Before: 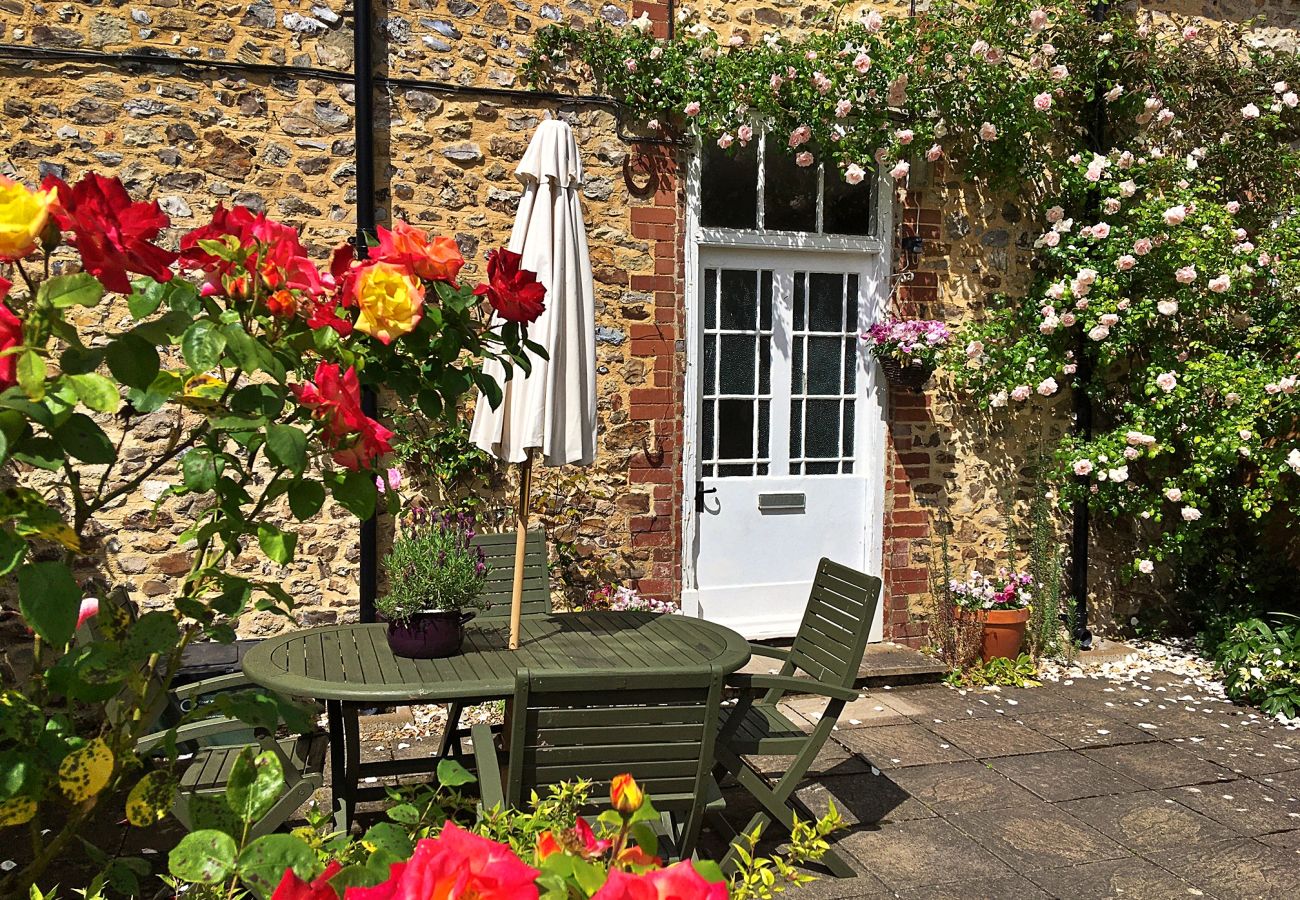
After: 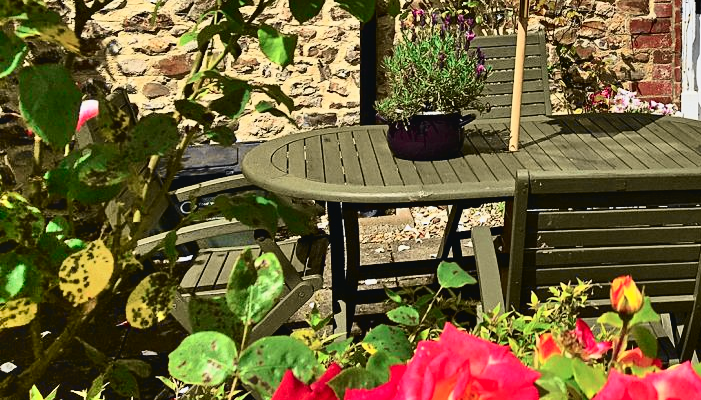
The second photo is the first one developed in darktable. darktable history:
tone curve: curves: ch0 [(0, 0.026) (0.058, 0.036) (0.246, 0.214) (0.437, 0.498) (0.55, 0.644) (0.657, 0.767) (0.822, 0.9) (1, 0.961)]; ch1 [(0, 0) (0.346, 0.307) (0.408, 0.369) (0.453, 0.457) (0.476, 0.489) (0.502, 0.498) (0.521, 0.515) (0.537, 0.531) (0.612, 0.641) (0.676, 0.728) (1, 1)]; ch2 [(0, 0) (0.346, 0.34) (0.434, 0.46) (0.485, 0.494) (0.5, 0.494) (0.511, 0.508) (0.537, 0.564) (0.579, 0.599) (0.663, 0.67) (1, 1)], color space Lab, independent channels, preserve colors none
shadows and highlights: shadows 75.39, highlights -60.7, highlights color adjustment 0.017%, soften with gaussian
crop and rotate: top 55.336%, right 46.013%, bottom 0.154%
